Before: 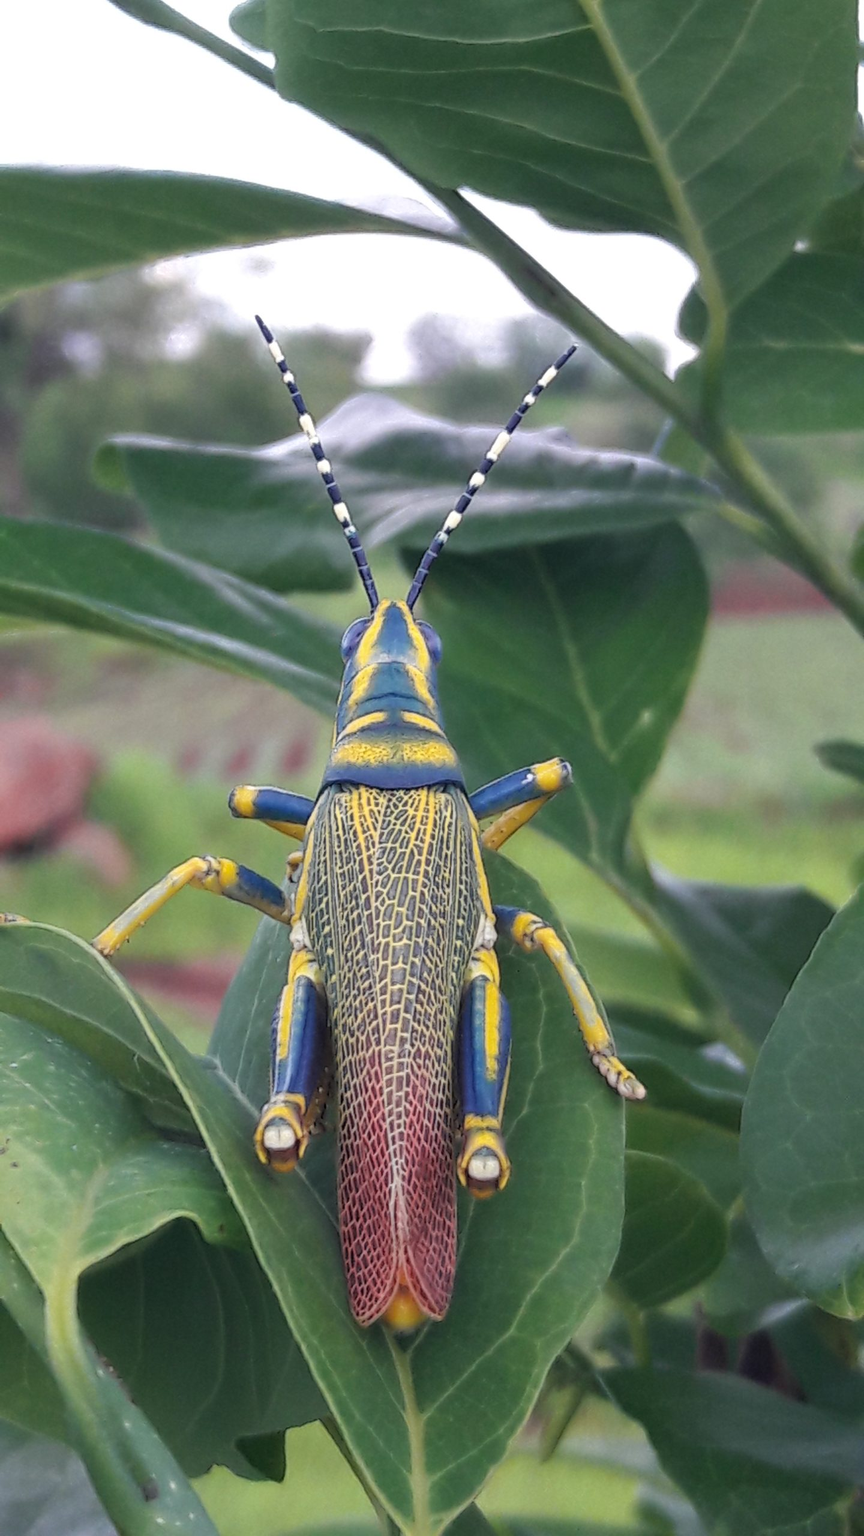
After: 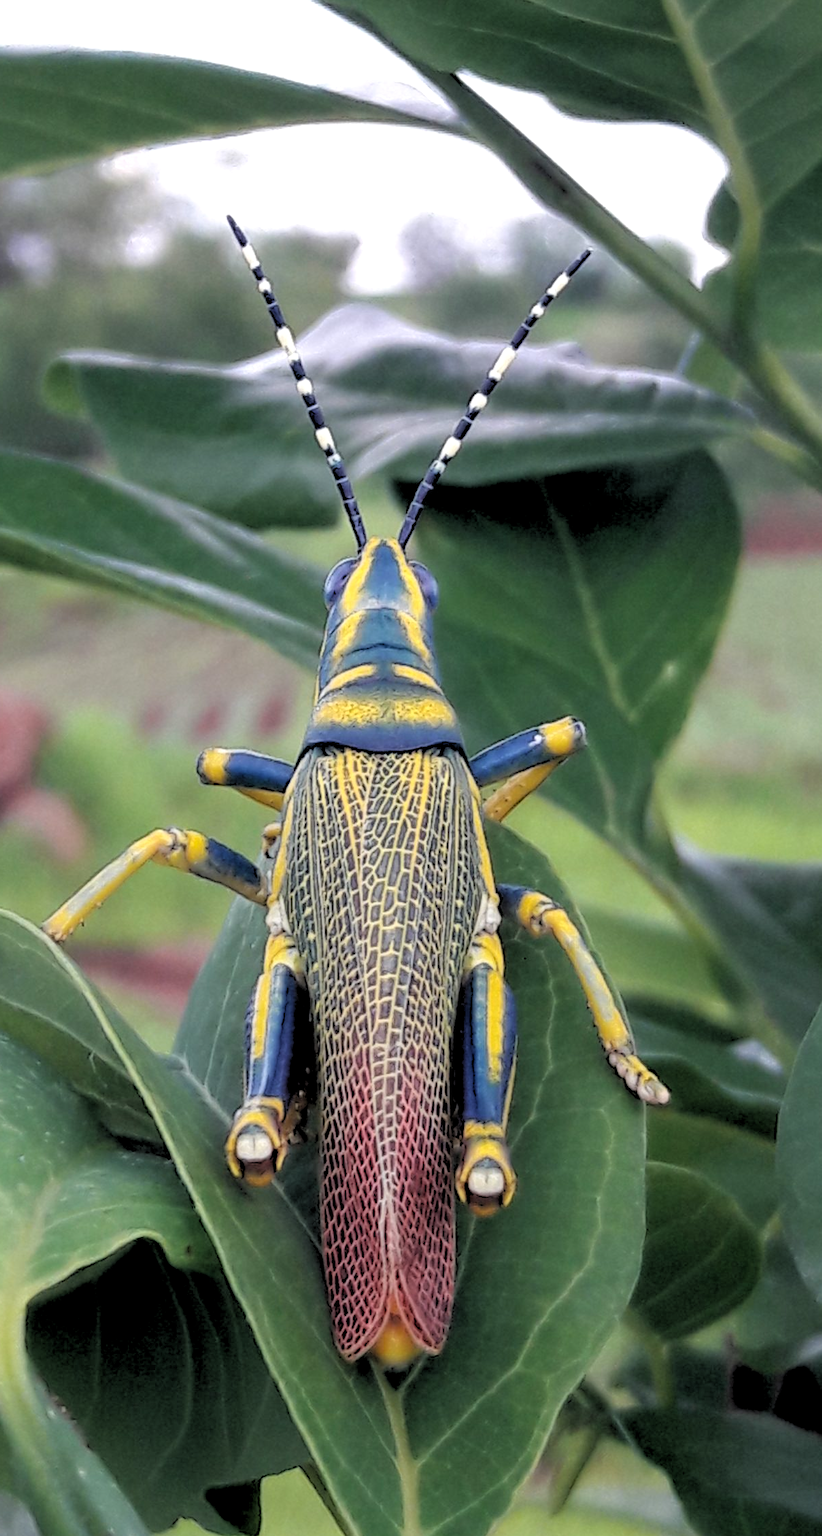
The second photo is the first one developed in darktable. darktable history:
crop: left 6.446%, top 8.188%, right 9.538%, bottom 3.548%
rgb levels: levels [[0.029, 0.461, 0.922], [0, 0.5, 1], [0, 0.5, 1]]
